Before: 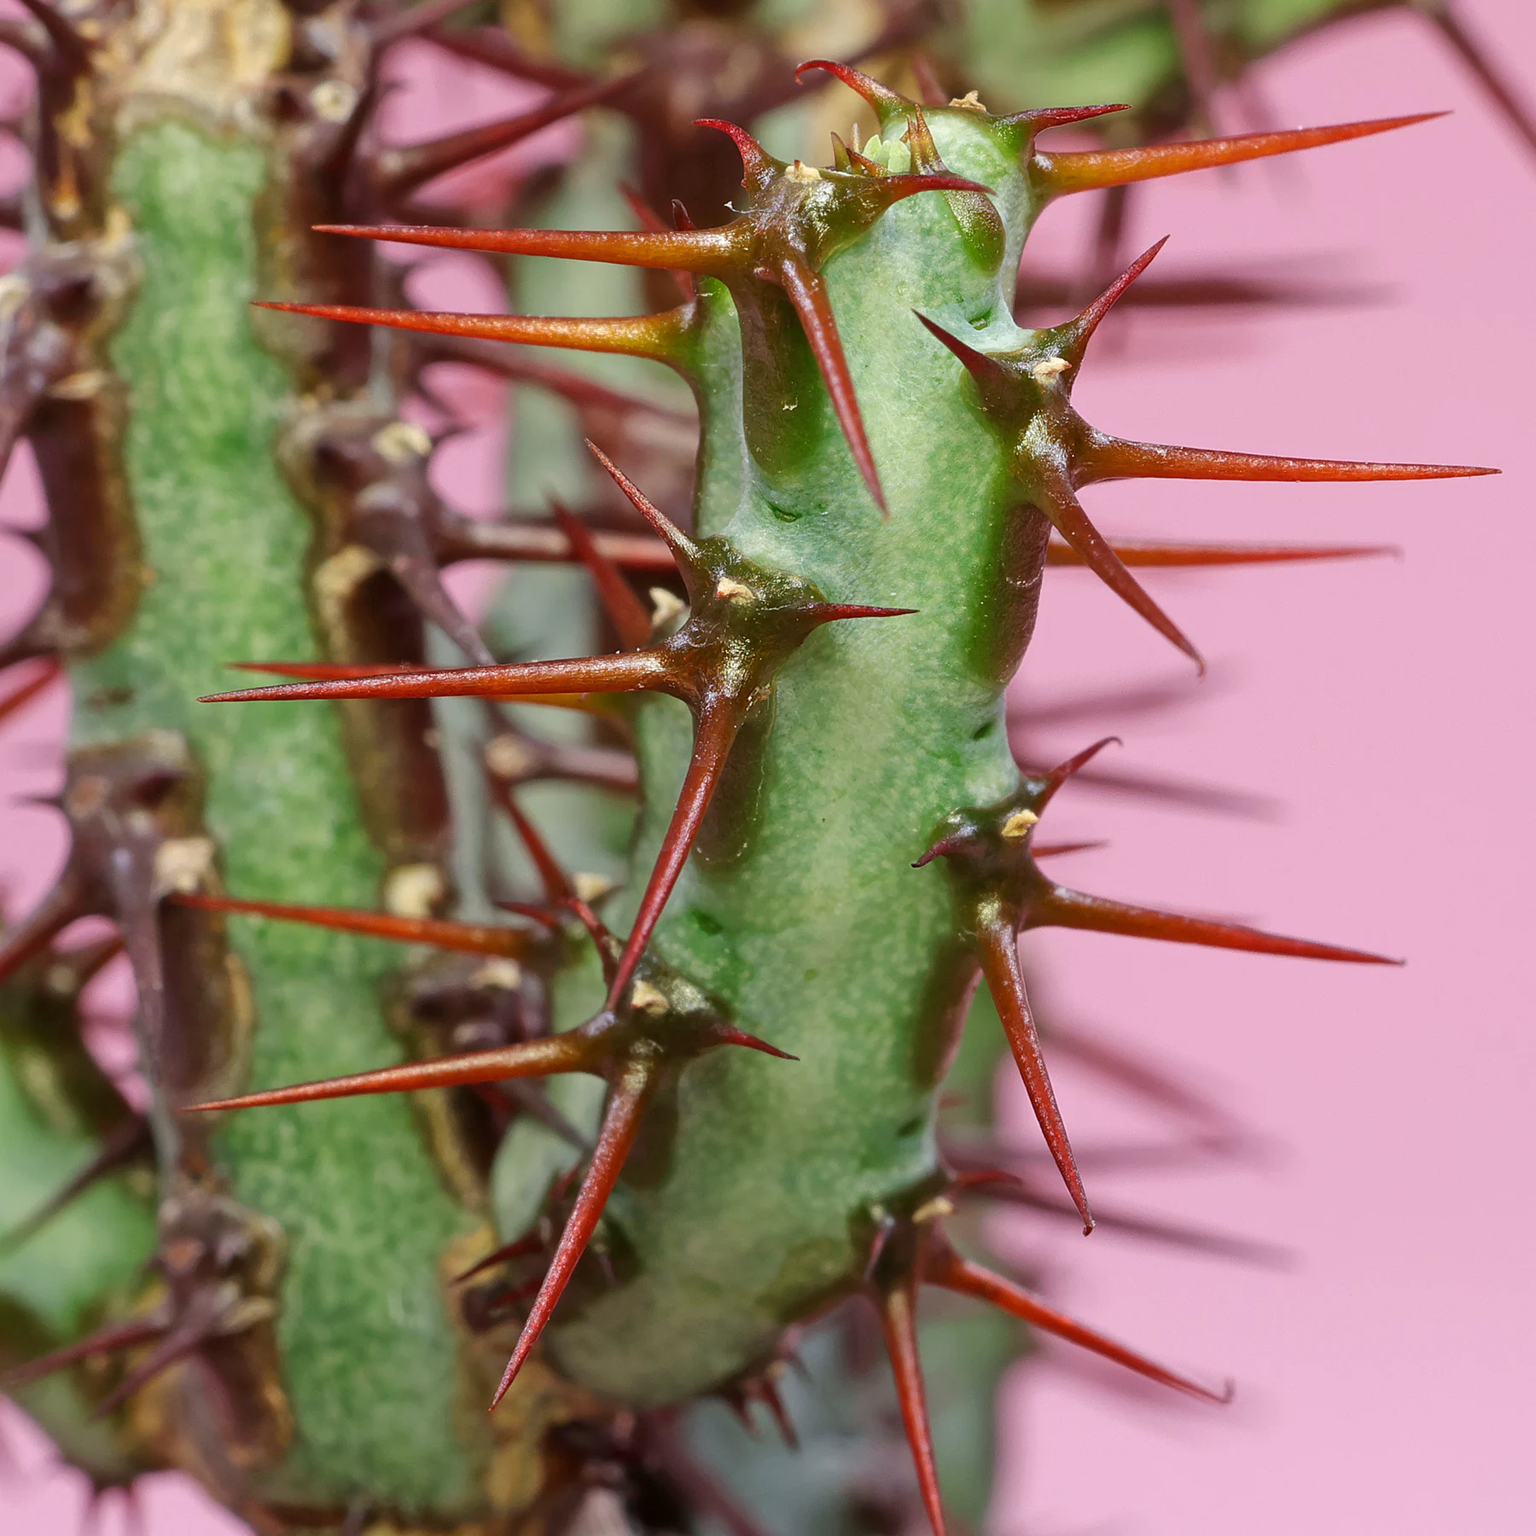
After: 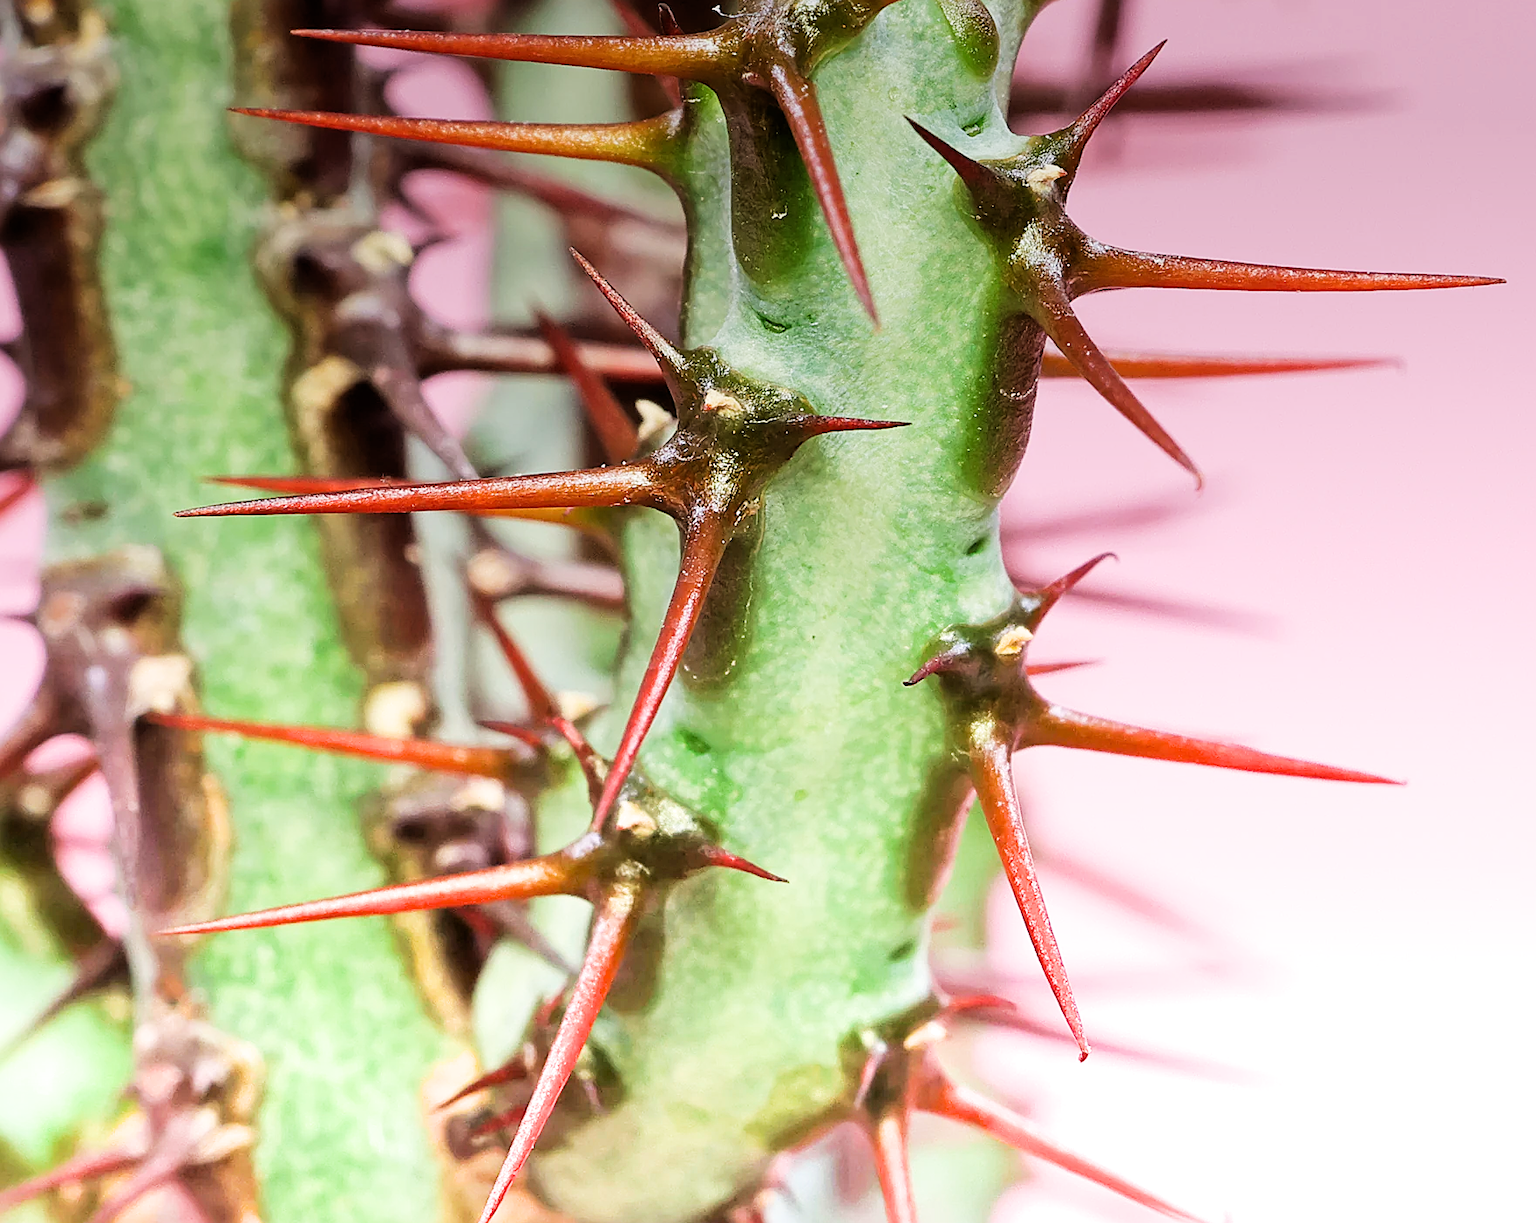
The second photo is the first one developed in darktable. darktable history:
filmic rgb: black relative exposure -5 EV, hardness 2.88, contrast 1.3, highlights saturation mix -30%
crop and rotate: left 1.814%, top 12.818%, right 0.25%, bottom 9.225%
graduated density: density -3.9 EV
sharpen: on, module defaults
